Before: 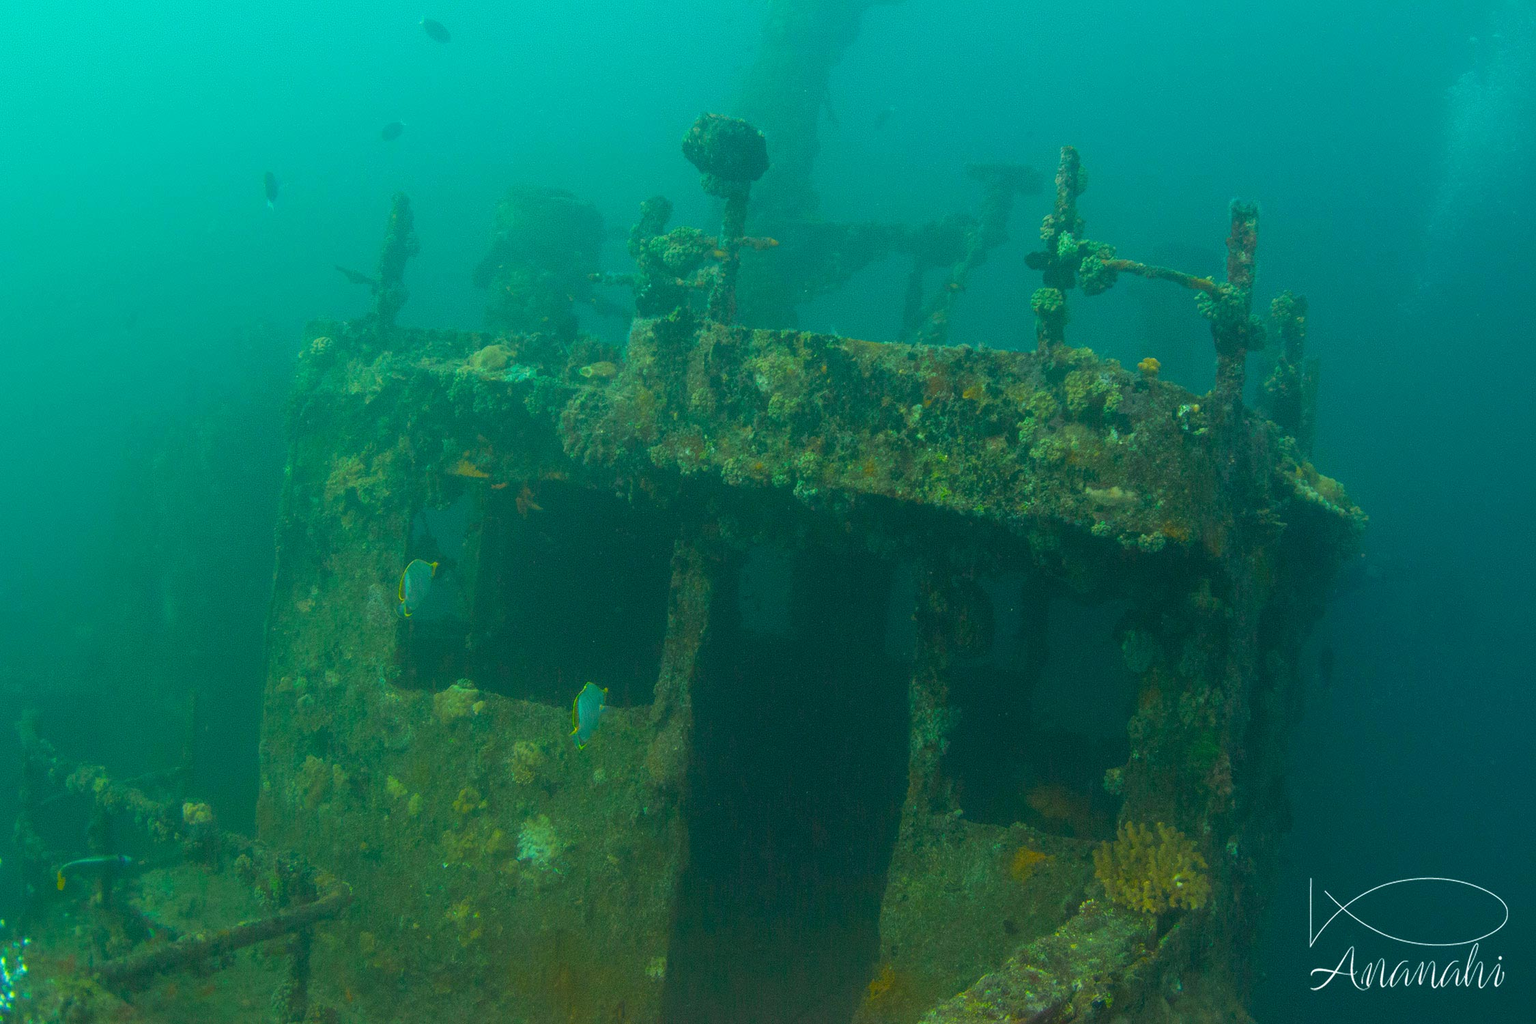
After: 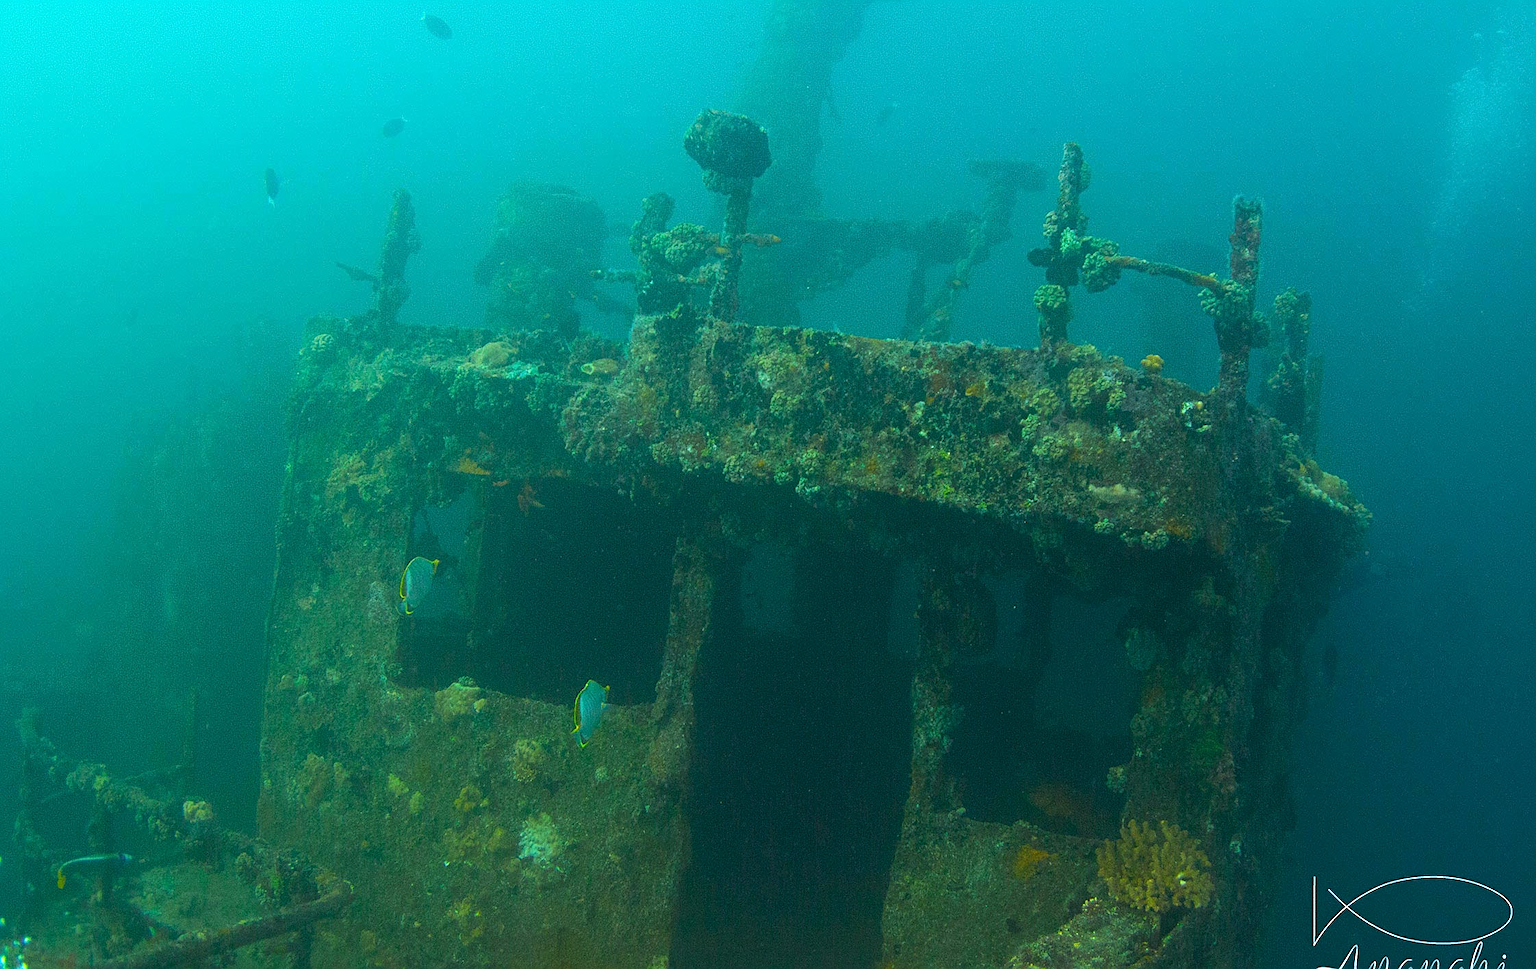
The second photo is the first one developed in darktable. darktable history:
white balance: red 0.967, blue 1.119, emerald 0.756
tone equalizer: -8 EV -0.417 EV, -7 EV -0.389 EV, -6 EV -0.333 EV, -5 EV -0.222 EV, -3 EV 0.222 EV, -2 EV 0.333 EV, -1 EV 0.389 EV, +0 EV 0.417 EV, edges refinement/feathering 500, mask exposure compensation -1.57 EV, preserve details no
sharpen: on, module defaults
crop: top 0.448%, right 0.264%, bottom 5.045%
